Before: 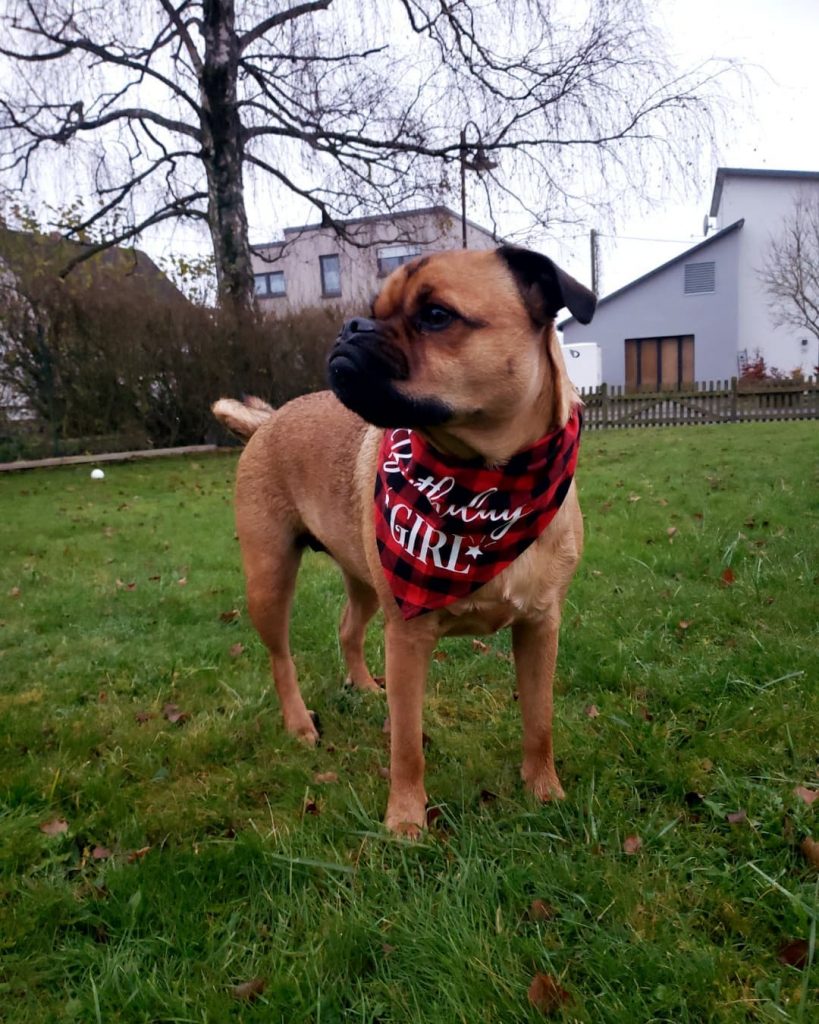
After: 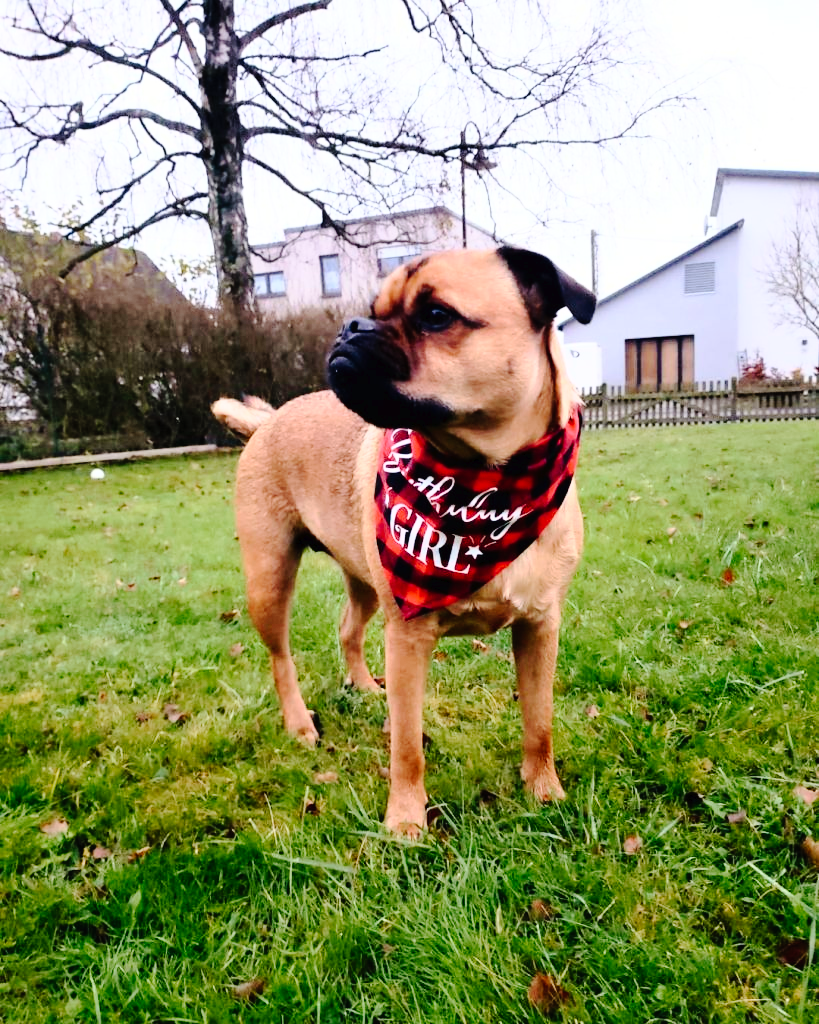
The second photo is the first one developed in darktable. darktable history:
tone curve: curves: ch0 [(0, 0) (0.003, 0.012) (0.011, 0.014) (0.025, 0.019) (0.044, 0.028) (0.069, 0.039) (0.1, 0.056) (0.136, 0.093) (0.177, 0.147) (0.224, 0.214) (0.277, 0.29) (0.335, 0.381) (0.399, 0.476) (0.468, 0.557) (0.543, 0.635) (0.623, 0.697) (0.709, 0.764) (0.801, 0.831) (0.898, 0.917) (1, 1)], preserve colors none
base curve: curves: ch0 [(0, 0) (0.018, 0.026) (0.143, 0.37) (0.33, 0.731) (0.458, 0.853) (0.735, 0.965) (0.905, 0.986) (1, 1)]
